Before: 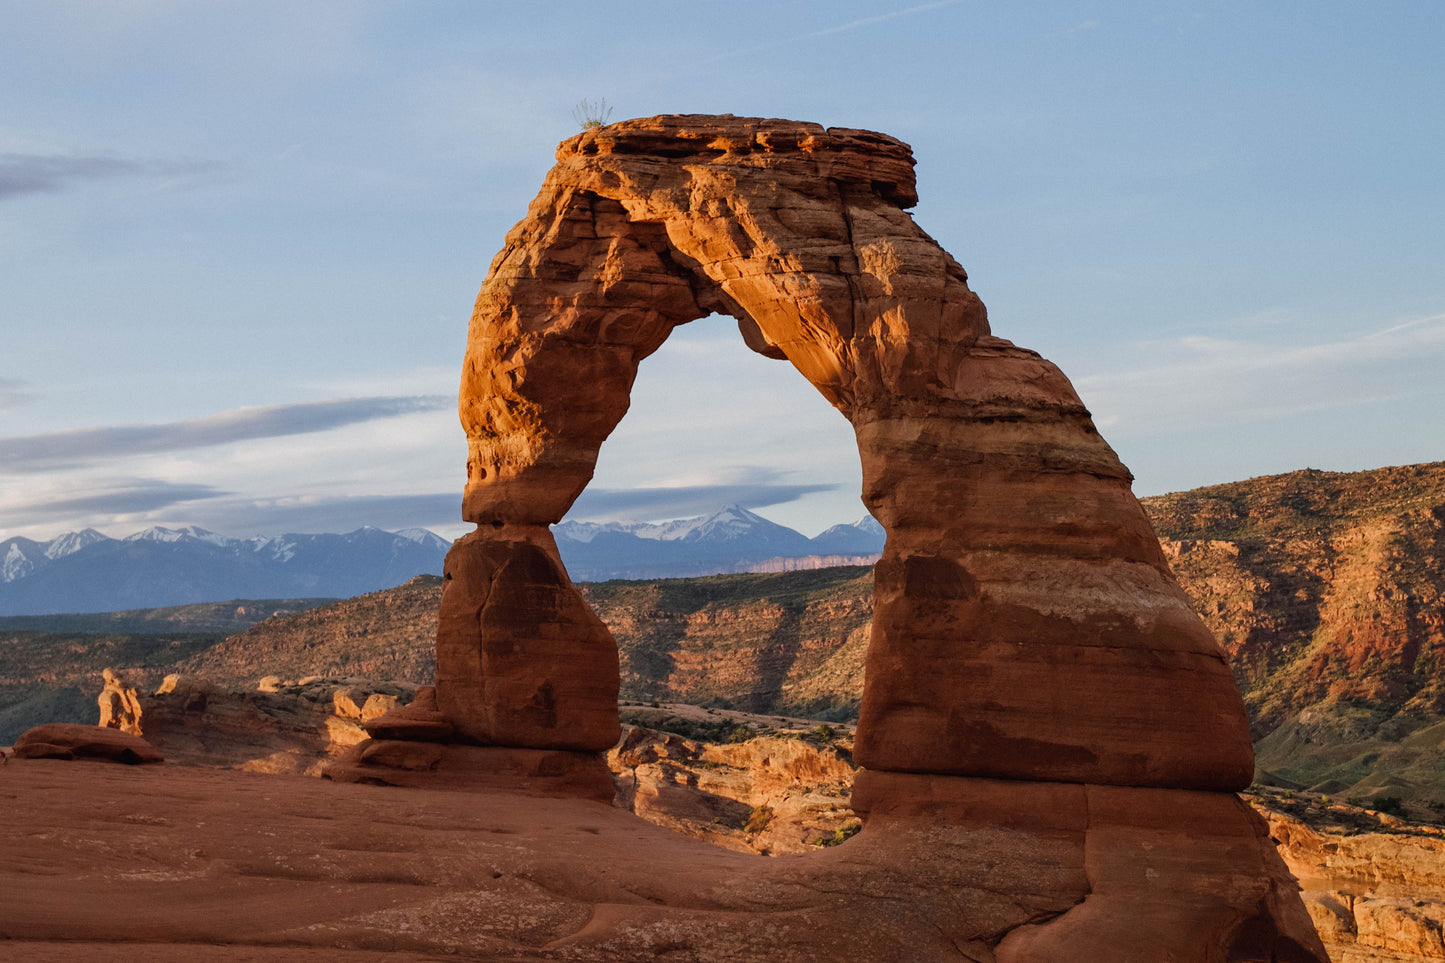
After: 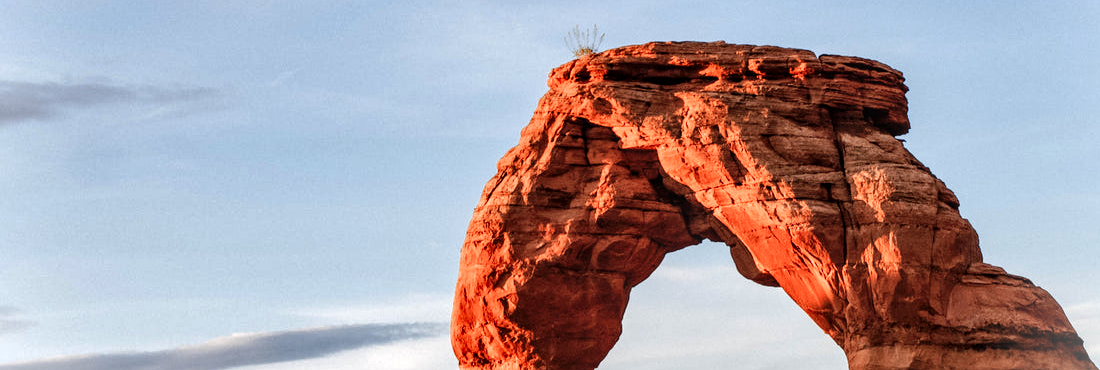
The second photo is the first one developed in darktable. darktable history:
shadows and highlights: shadows 58.63, soften with gaussian
crop: left 0.564%, top 7.638%, right 23.28%, bottom 53.892%
vignetting: fall-off radius 60.57%, brightness 0.302, saturation 0, dithering 8-bit output
exposure: exposure 0.465 EV, compensate highlight preservation false
color zones: curves: ch2 [(0, 0.5) (0.084, 0.497) (0.323, 0.335) (0.4, 0.497) (1, 0.5)]
local contrast: on, module defaults
tone curve: curves: ch0 [(0.003, 0) (0.066, 0.031) (0.163, 0.112) (0.264, 0.238) (0.395, 0.408) (0.517, 0.56) (0.684, 0.734) (0.791, 0.814) (1, 1)]; ch1 [(0, 0) (0.164, 0.115) (0.337, 0.332) (0.39, 0.398) (0.464, 0.461) (0.501, 0.5) (0.507, 0.5) (0.534, 0.532) (0.577, 0.59) (0.652, 0.681) (0.733, 0.749) (0.811, 0.796) (1, 1)]; ch2 [(0, 0) (0.337, 0.382) (0.464, 0.476) (0.501, 0.5) (0.527, 0.54) (0.551, 0.565) (0.6, 0.59) (0.687, 0.675) (1, 1)], preserve colors none
